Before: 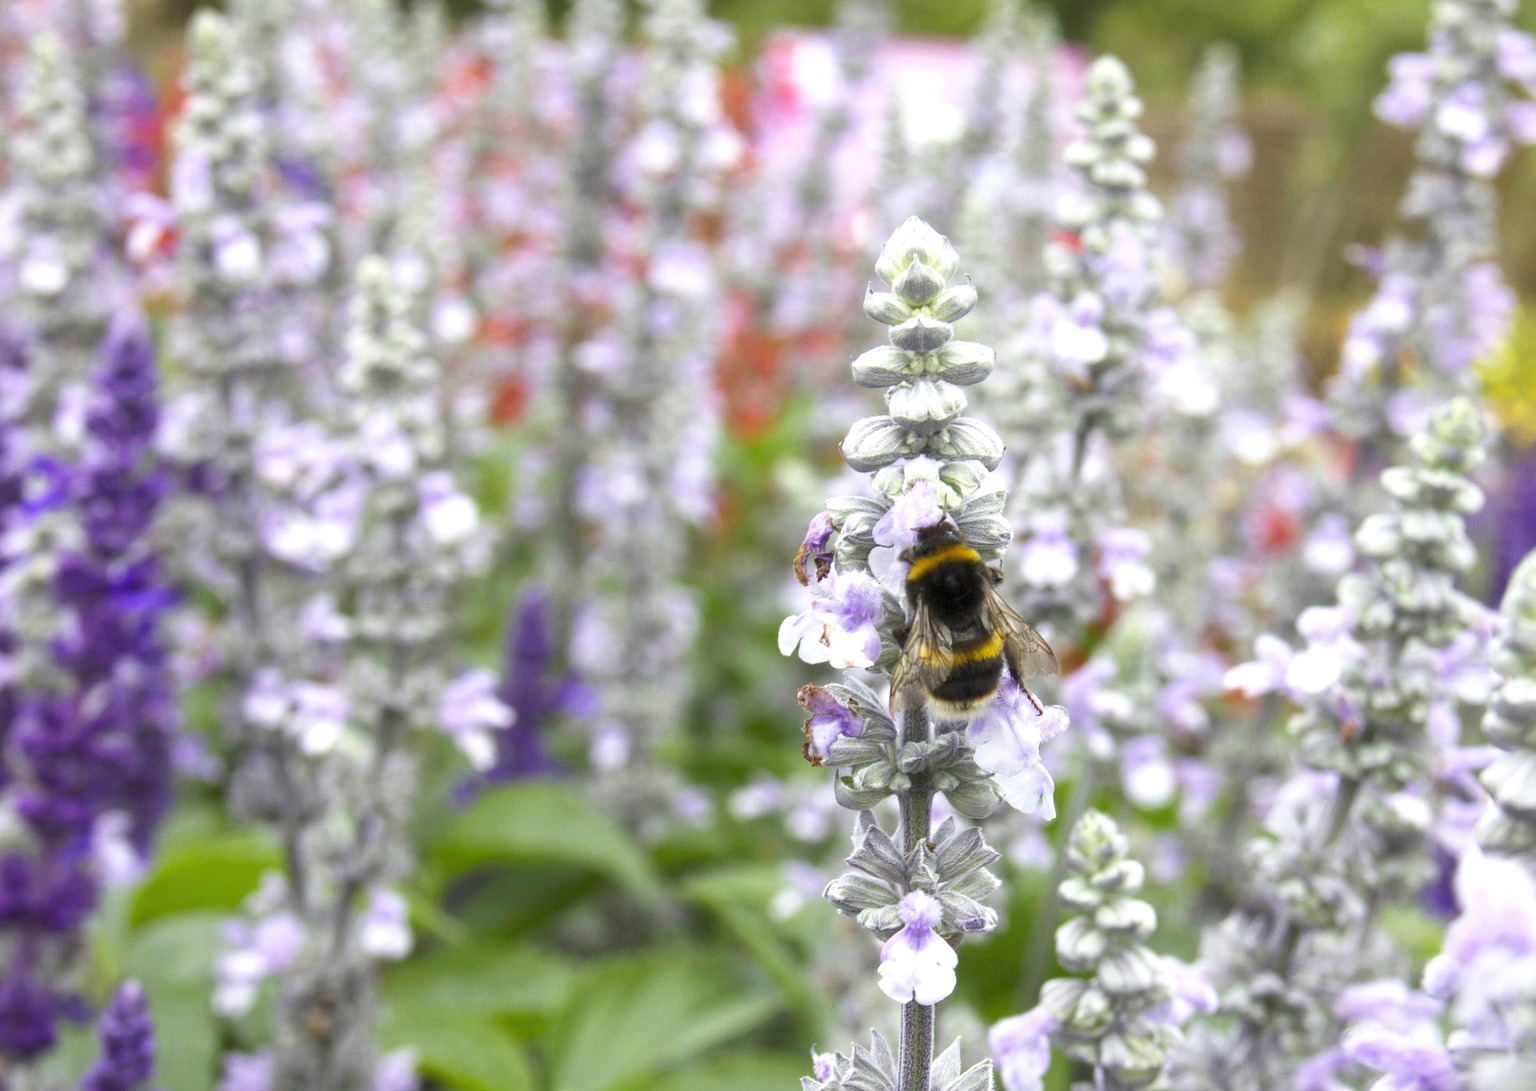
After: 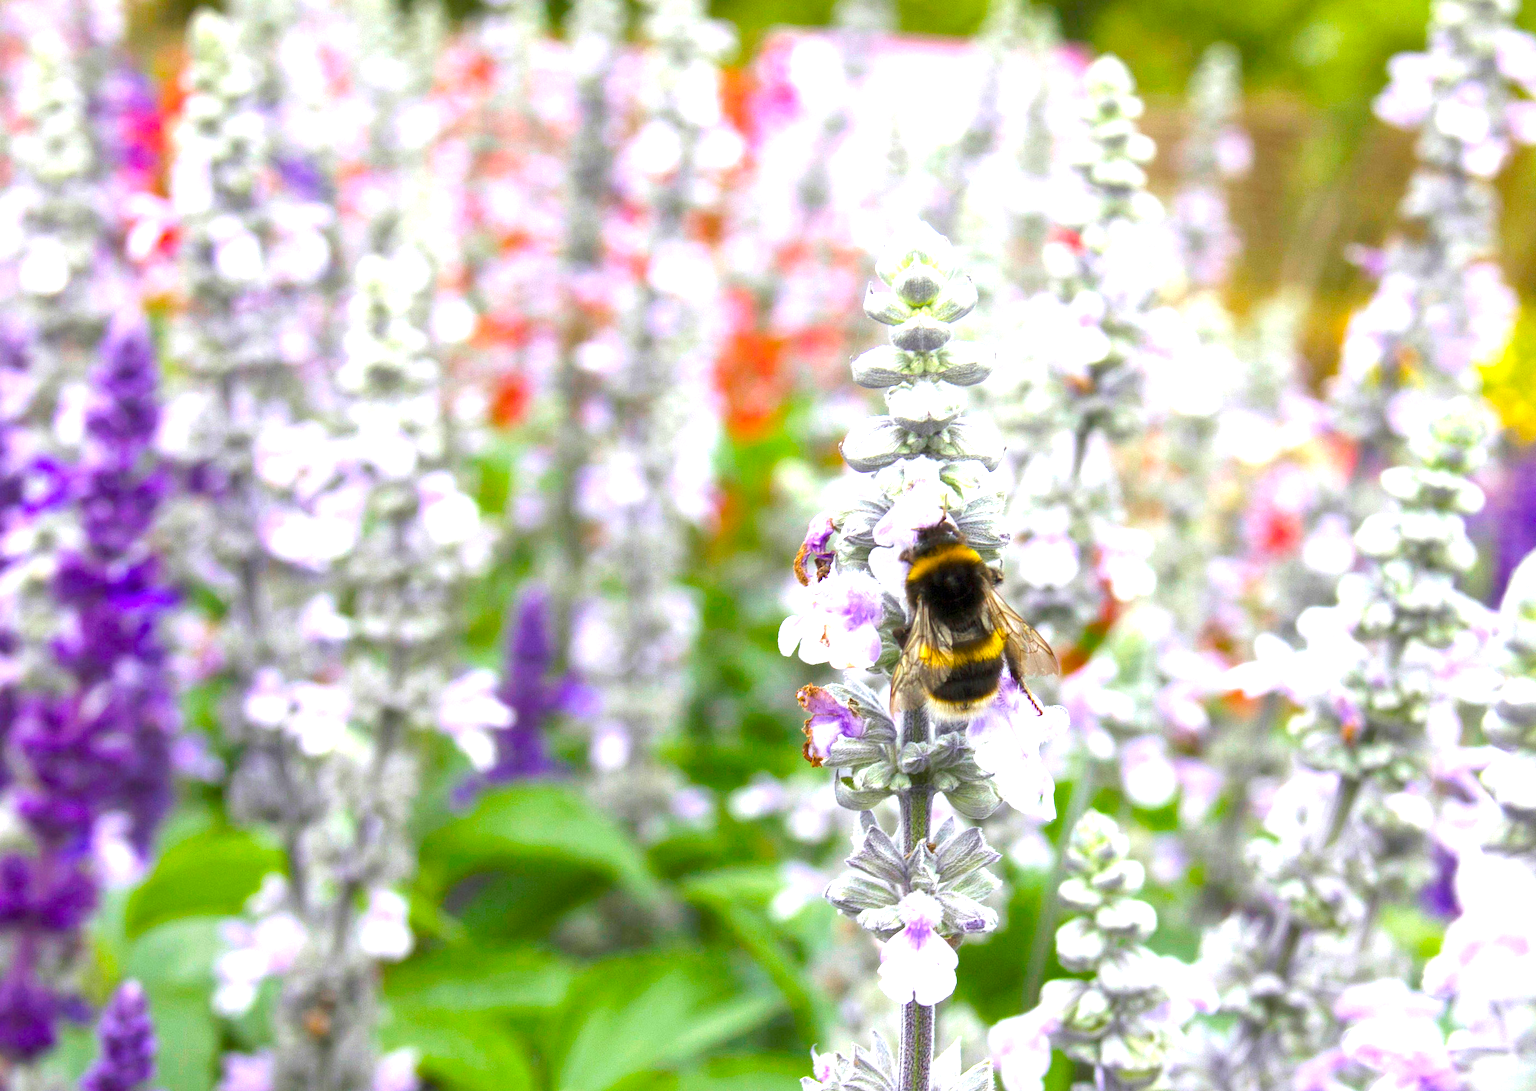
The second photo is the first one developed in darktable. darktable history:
color balance rgb: perceptual saturation grading › global saturation 29.662%, perceptual brilliance grading › global brilliance 18.534%, global vibrance 24.983%
